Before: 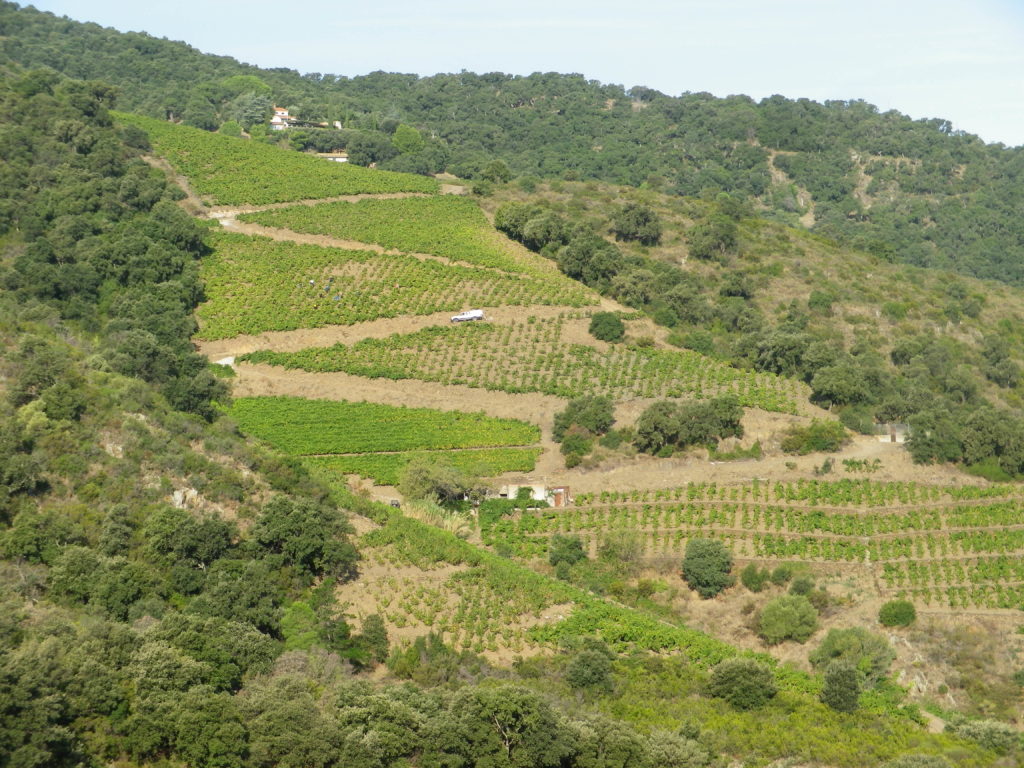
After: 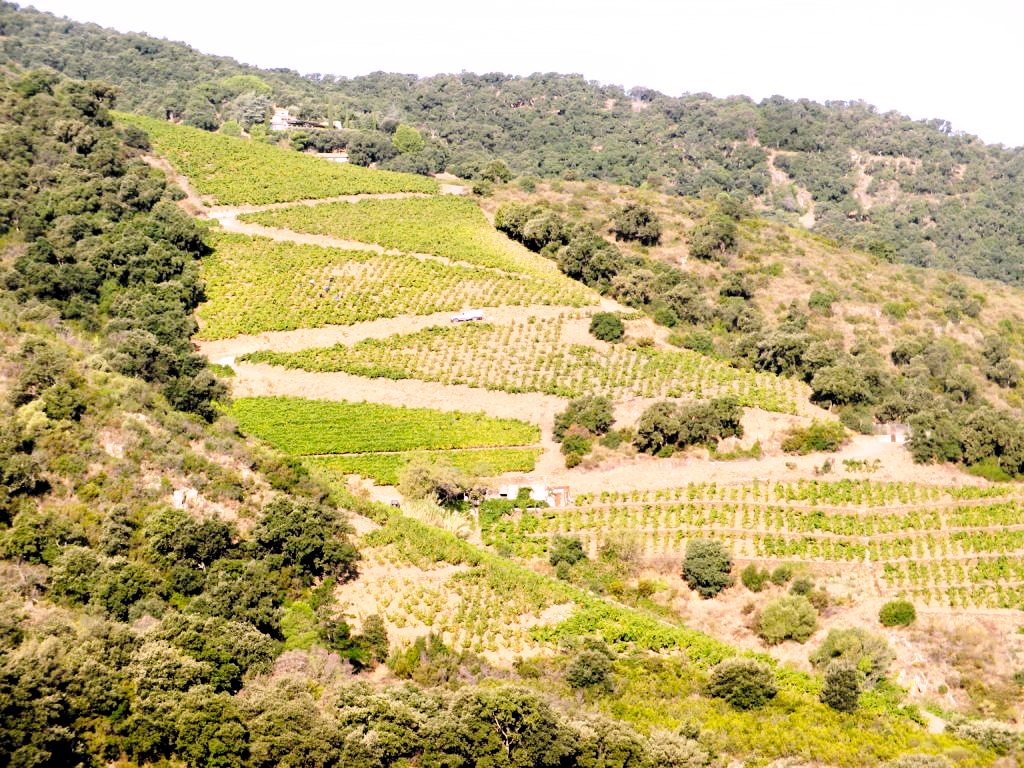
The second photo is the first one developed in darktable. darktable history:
rgb levels: levels [[0.034, 0.472, 0.904], [0, 0.5, 1], [0, 0.5, 1]]
white balance: red 1.188, blue 1.11
base curve: curves: ch0 [(0, 0) (0.04, 0.03) (0.133, 0.232) (0.448, 0.748) (0.843, 0.968) (1, 1)], preserve colors none
